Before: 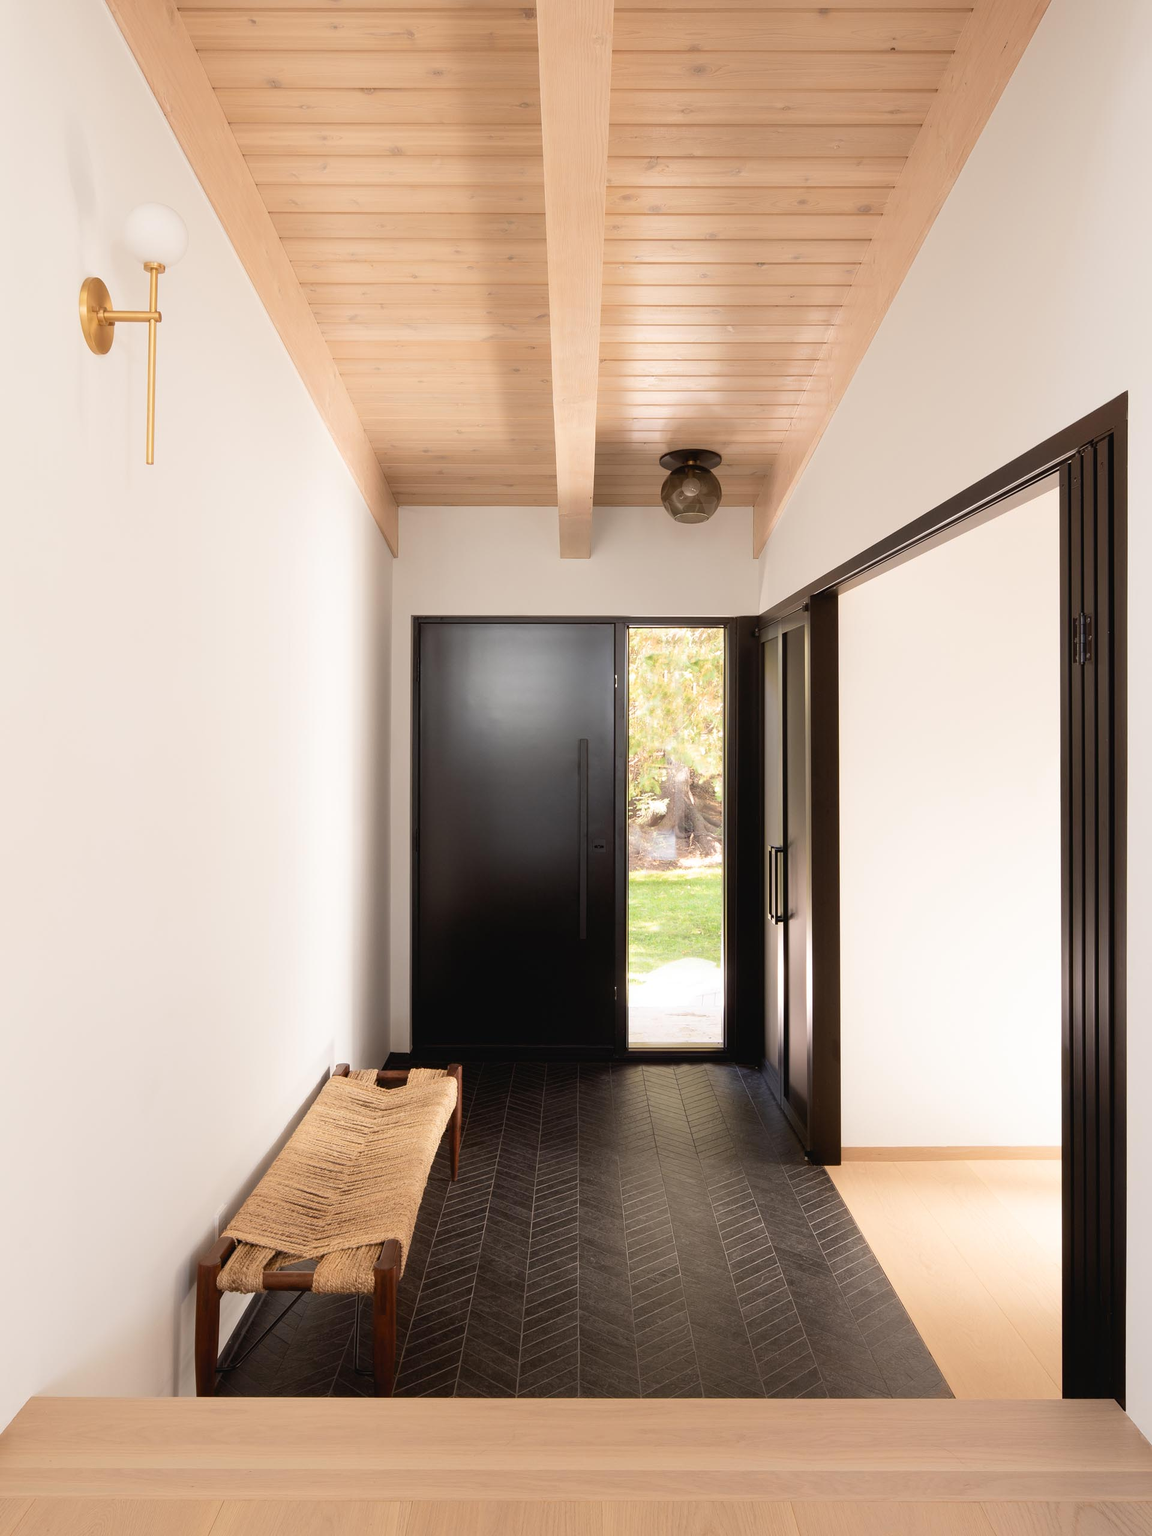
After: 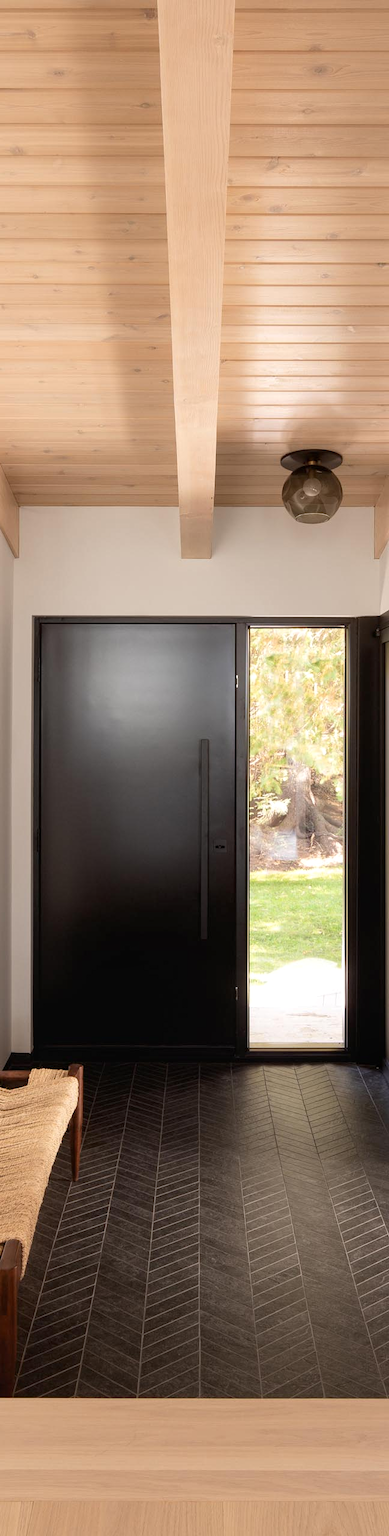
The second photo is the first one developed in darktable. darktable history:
local contrast: highlights 101%, shadows 102%, detail 119%, midtone range 0.2
crop: left 32.937%, right 33.249%
